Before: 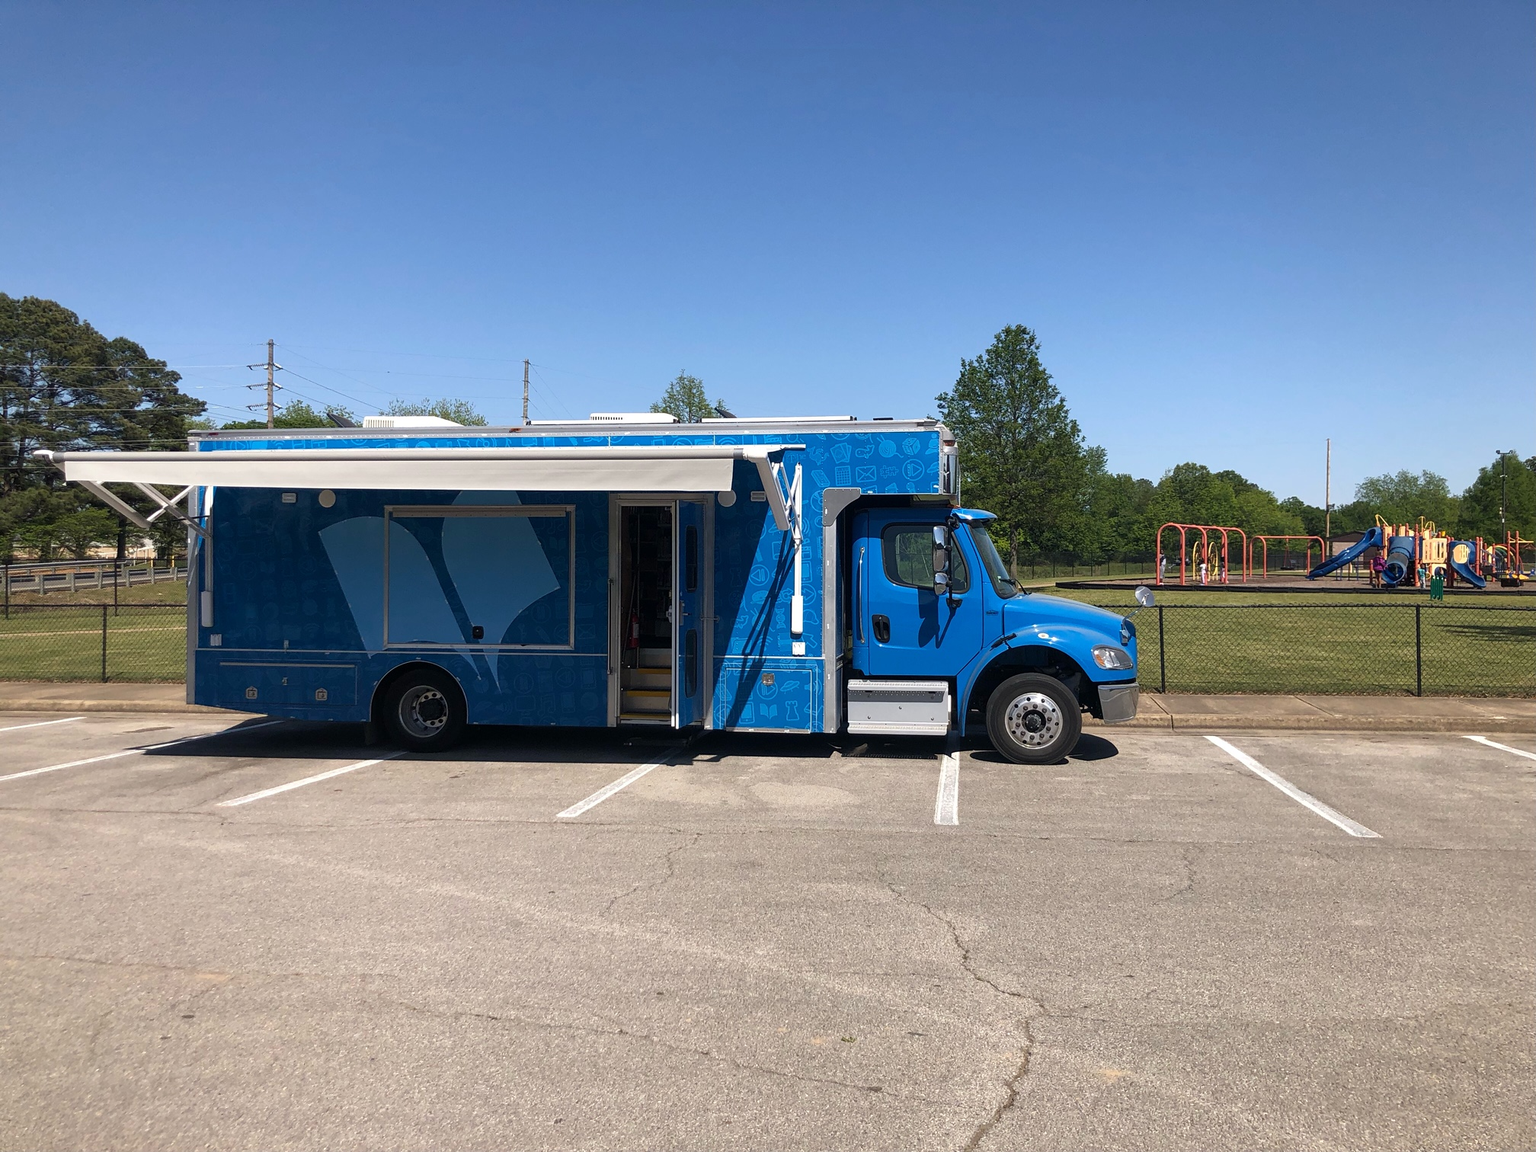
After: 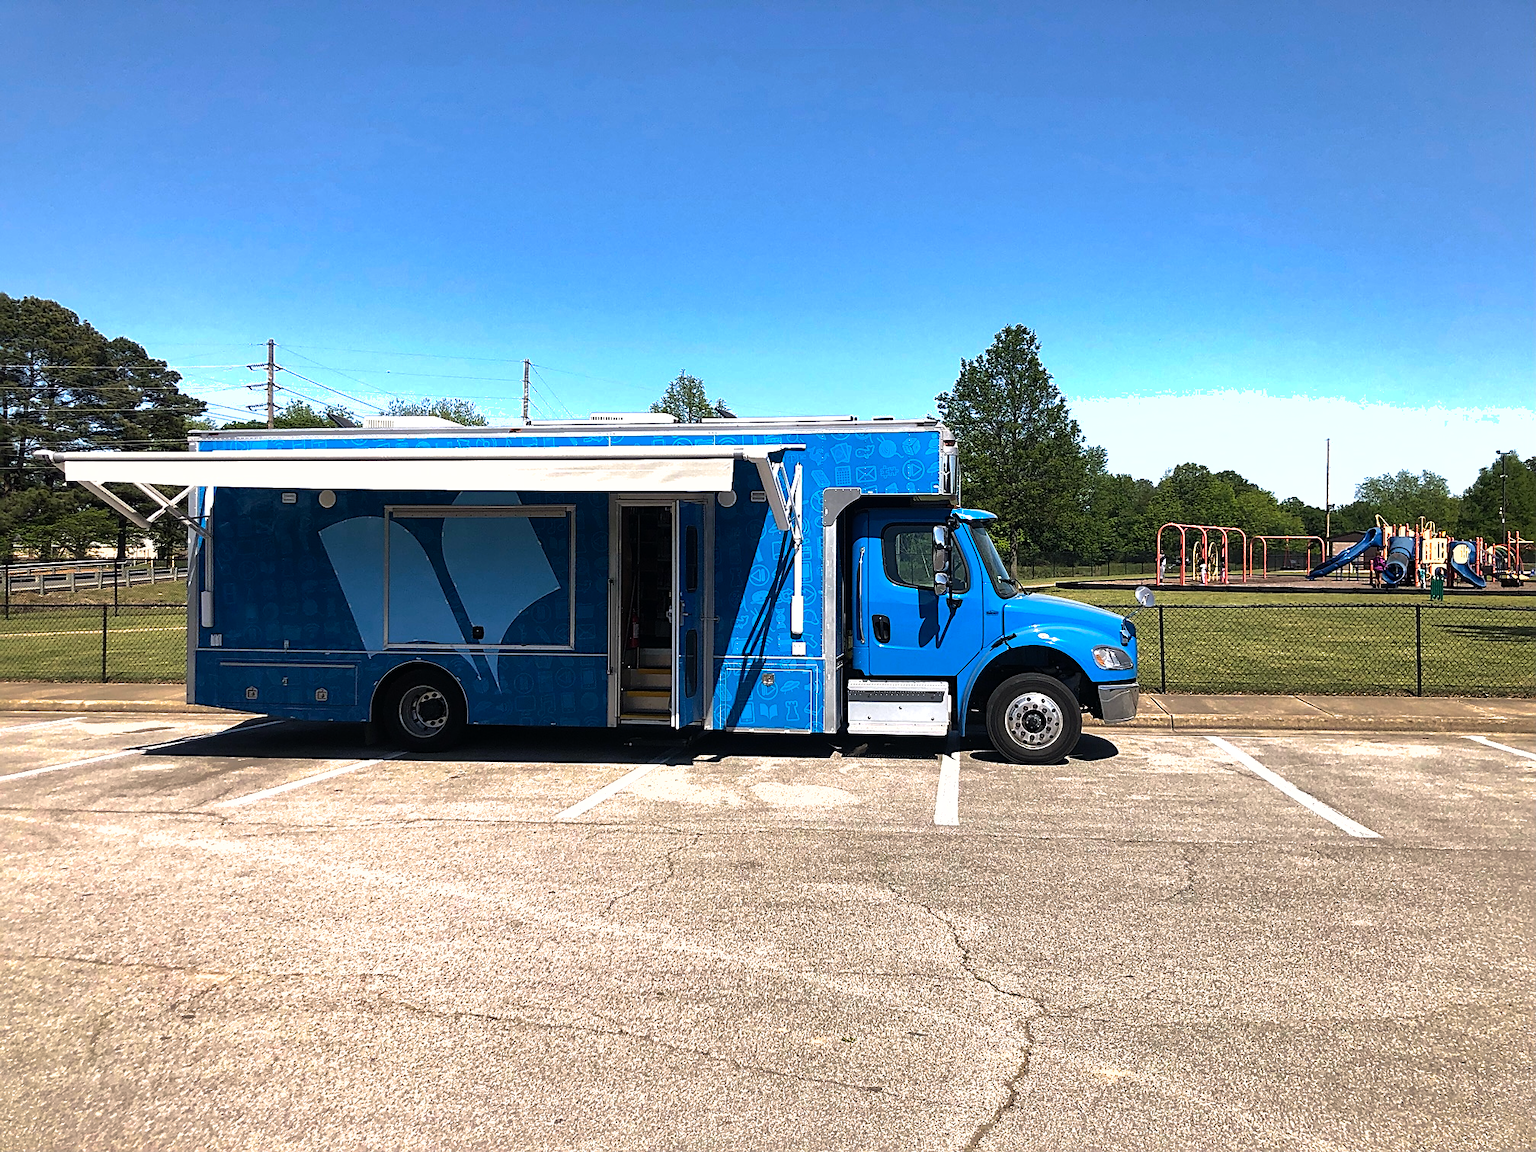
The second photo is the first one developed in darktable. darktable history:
sharpen: on, module defaults
tone equalizer: -8 EV -1.06 EV, -7 EV -1.02 EV, -6 EV -0.834 EV, -5 EV -0.554 EV, -3 EV 0.577 EV, -2 EV 0.864 EV, -1 EV 1 EV, +0 EV 1.08 EV, edges refinement/feathering 500, mask exposure compensation -1.57 EV, preserve details no
shadows and highlights: shadows 39.55, highlights -59.97
color correction: highlights b* -0.05, saturation 1.11
